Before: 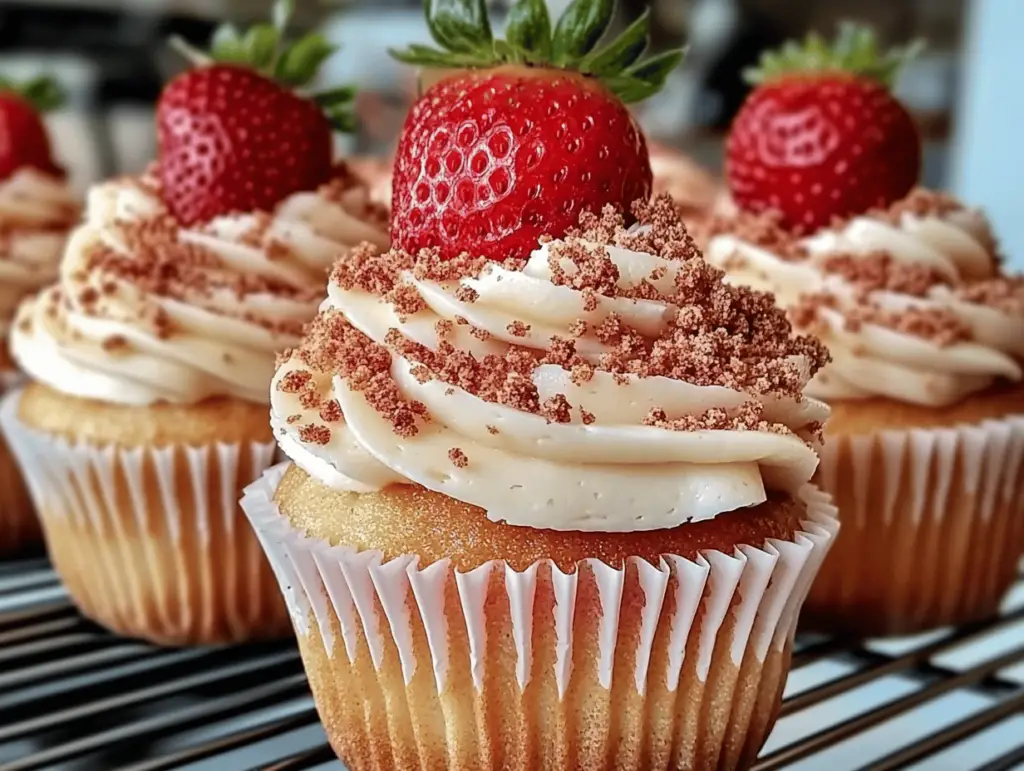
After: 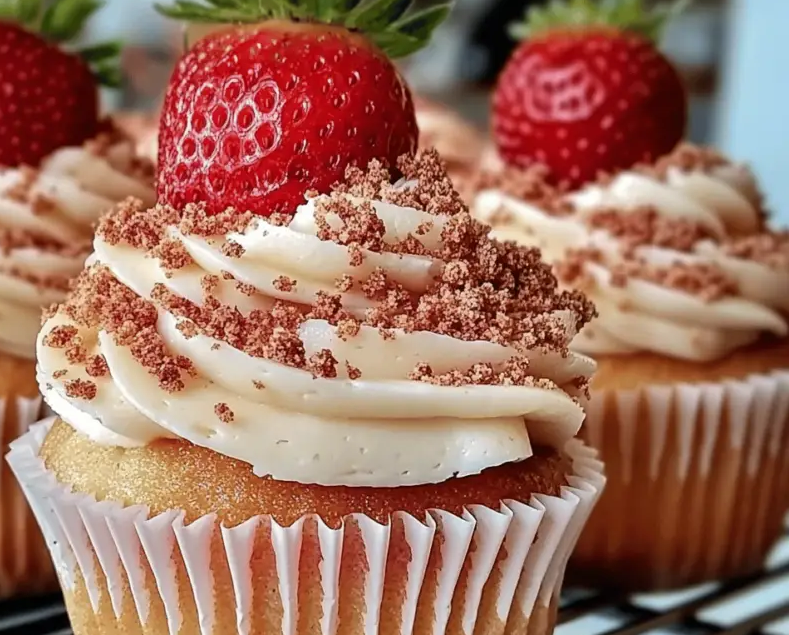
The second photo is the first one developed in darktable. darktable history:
crop: left 22.884%, top 5.908%, bottom 11.728%
